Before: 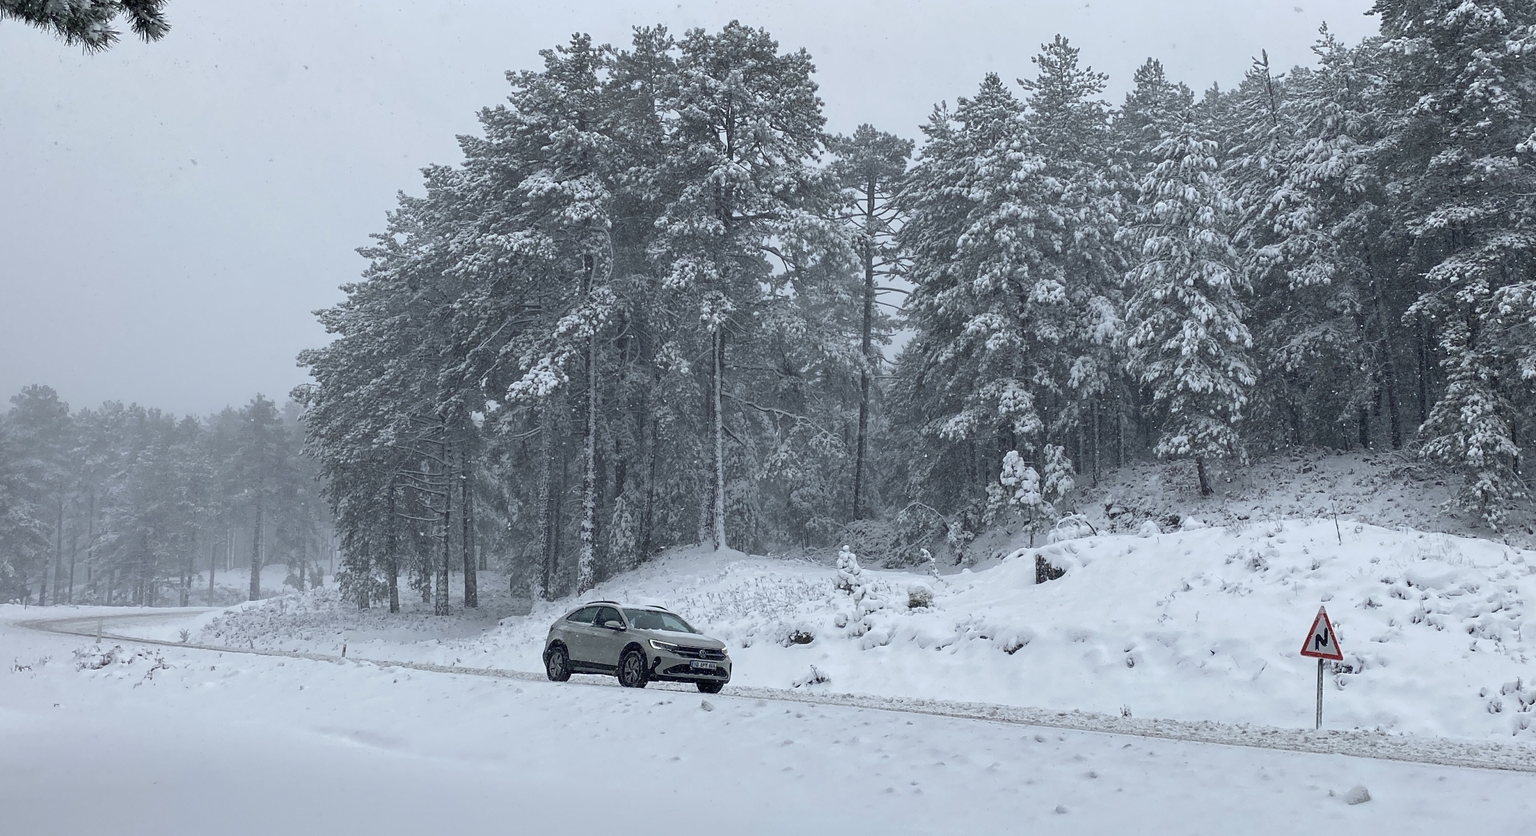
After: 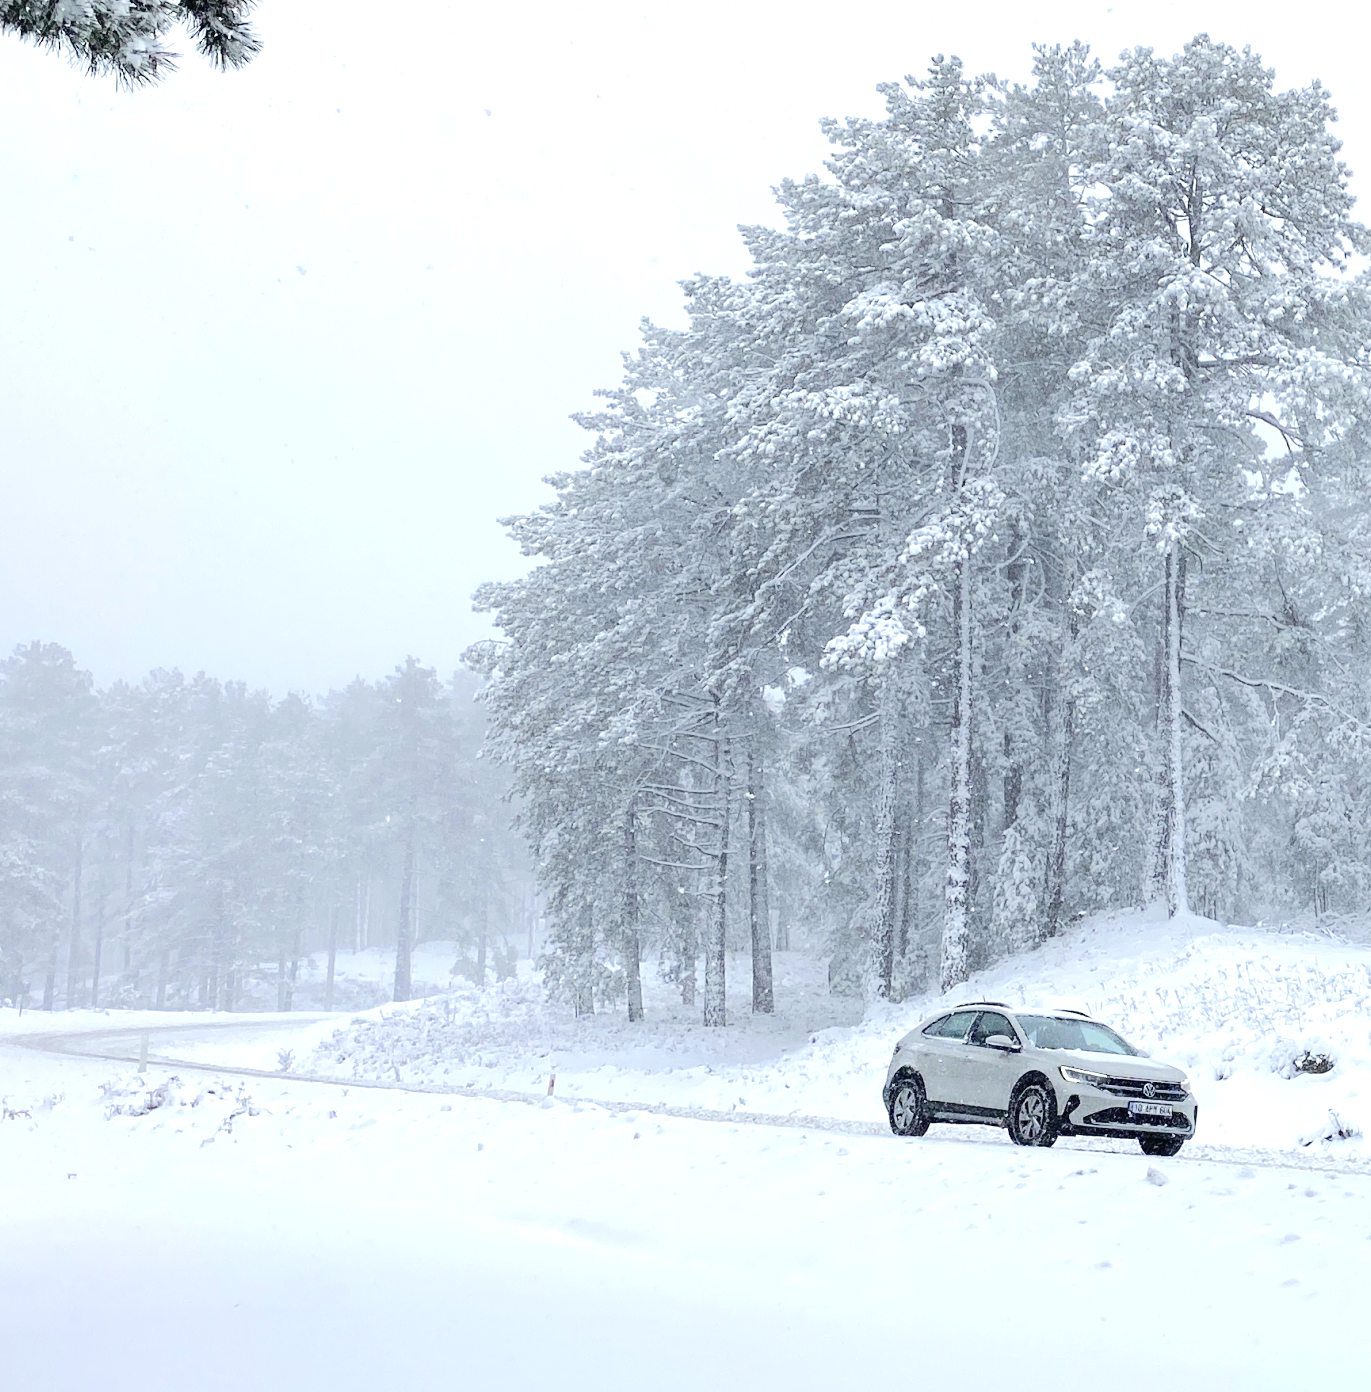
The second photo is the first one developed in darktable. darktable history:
exposure: black level correction 0, exposure 0.693 EV, compensate highlight preservation false
tone equalizer: -7 EV 0.153 EV, -6 EV 0.608 EV, -5 EV 1.15 EV, -4 EV 1.34 EV, -3 EV 1.18 EV, -2 EV 0.6 EV, -1 EV 0.168 EV, edges refinement/feathering 500, mask exposure compensation -1.57 EV, preserve details no
crop: left 0.886%, right 45.535%, bottom 0.08%
